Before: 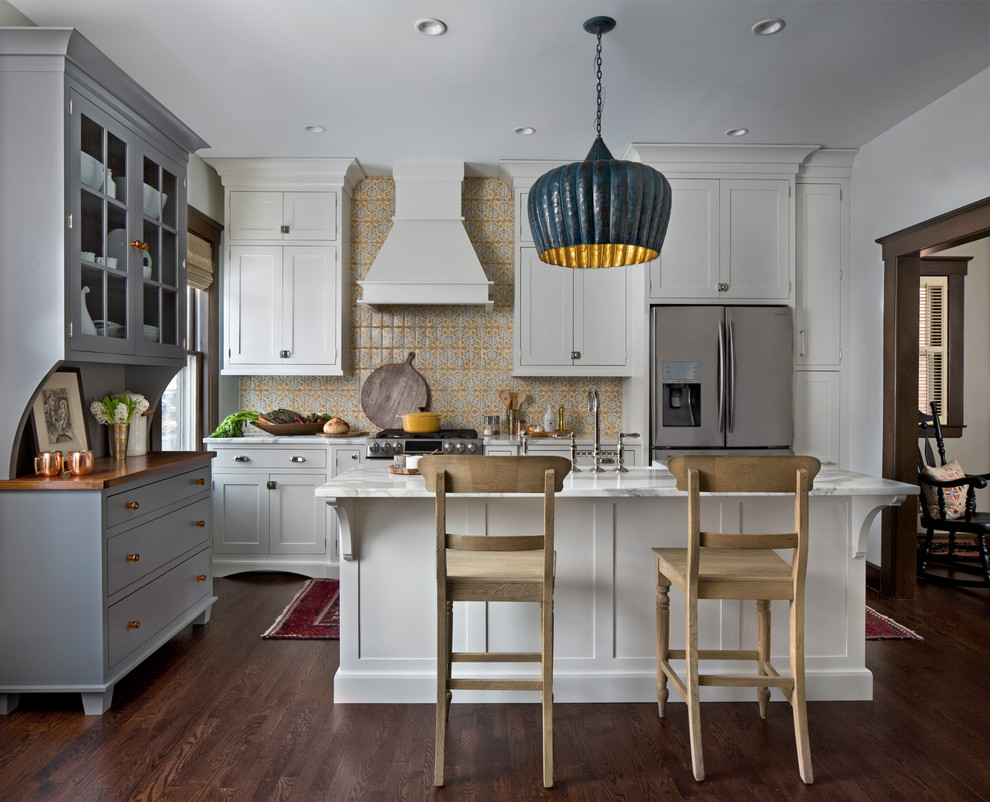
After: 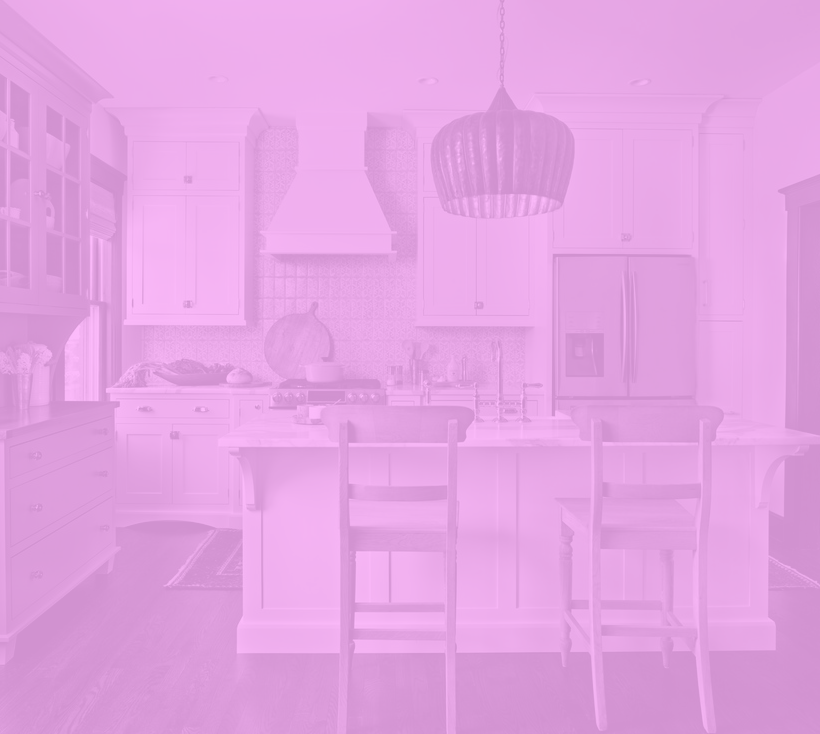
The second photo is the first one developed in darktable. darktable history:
exposure: exposure -2.446 EV, compensate highlight preservation false
colorize: hue 331.2°, saturation 75%, source mix 30.28%, lightness 70.52%, version 1
crop: left 9.807%, top 6.259%, right 7.334%, bottom 2.177%
